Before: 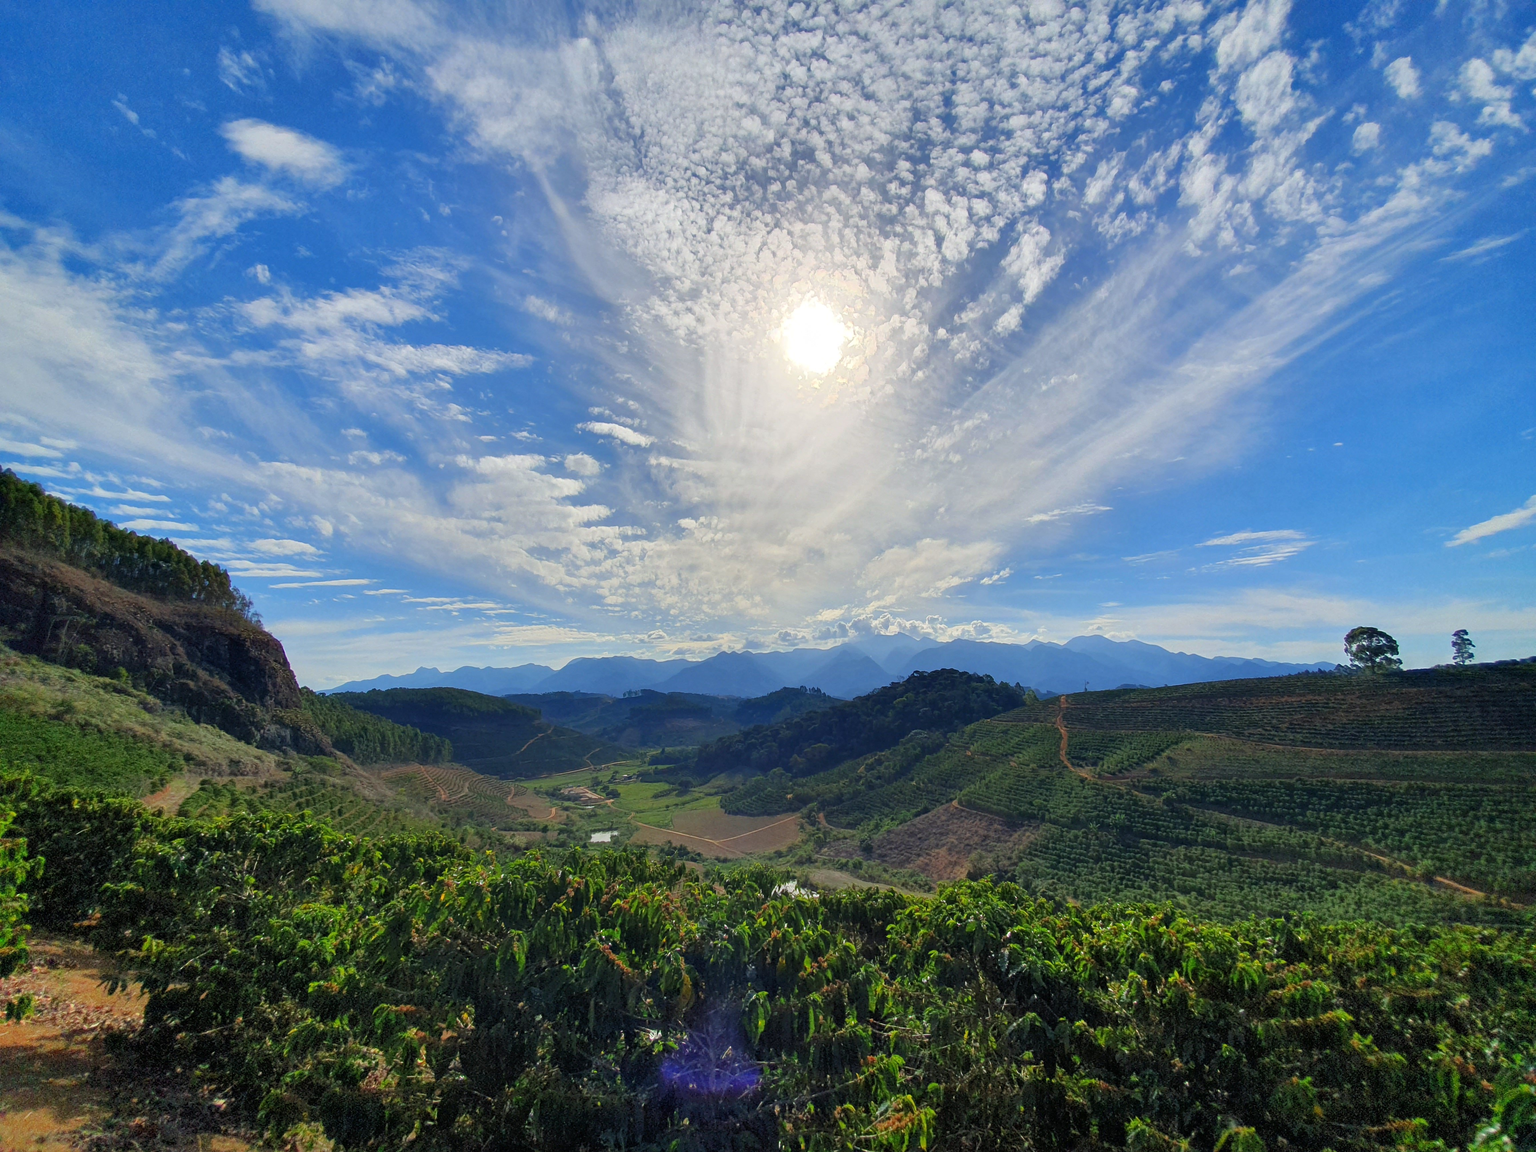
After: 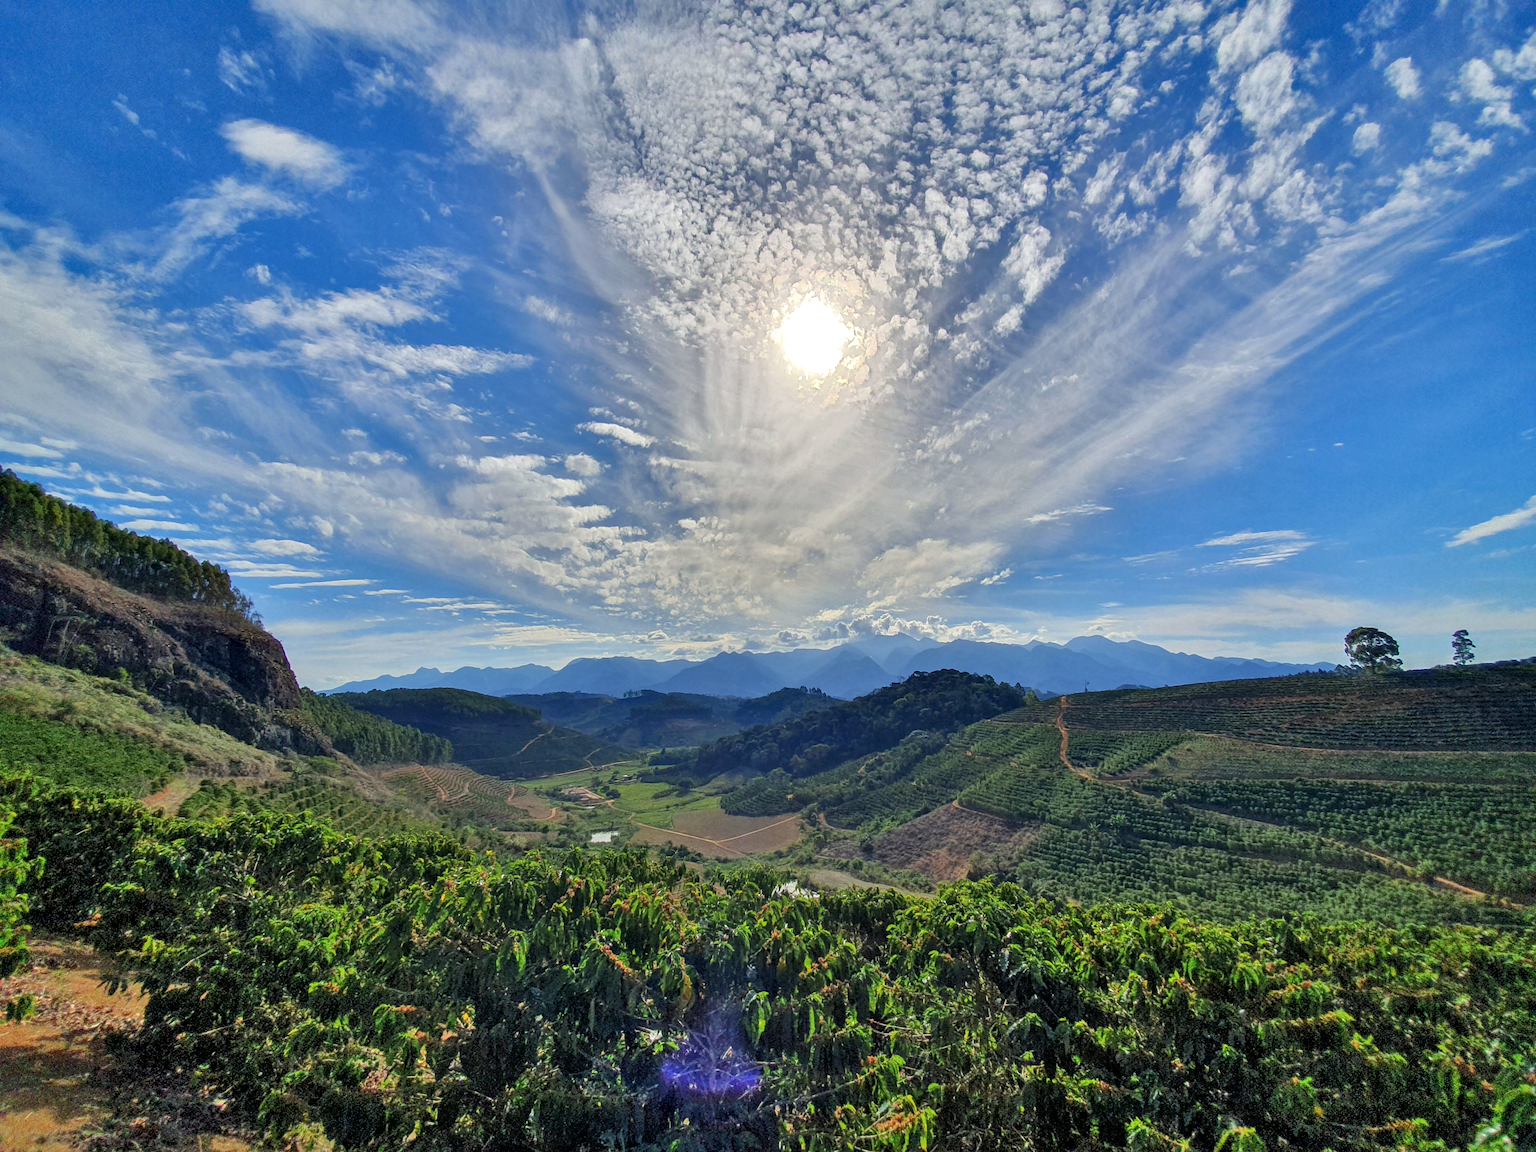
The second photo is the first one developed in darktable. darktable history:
shadows and highlights: low approximation 0.01, soften with gaussian
local contrast: on, module defaults
